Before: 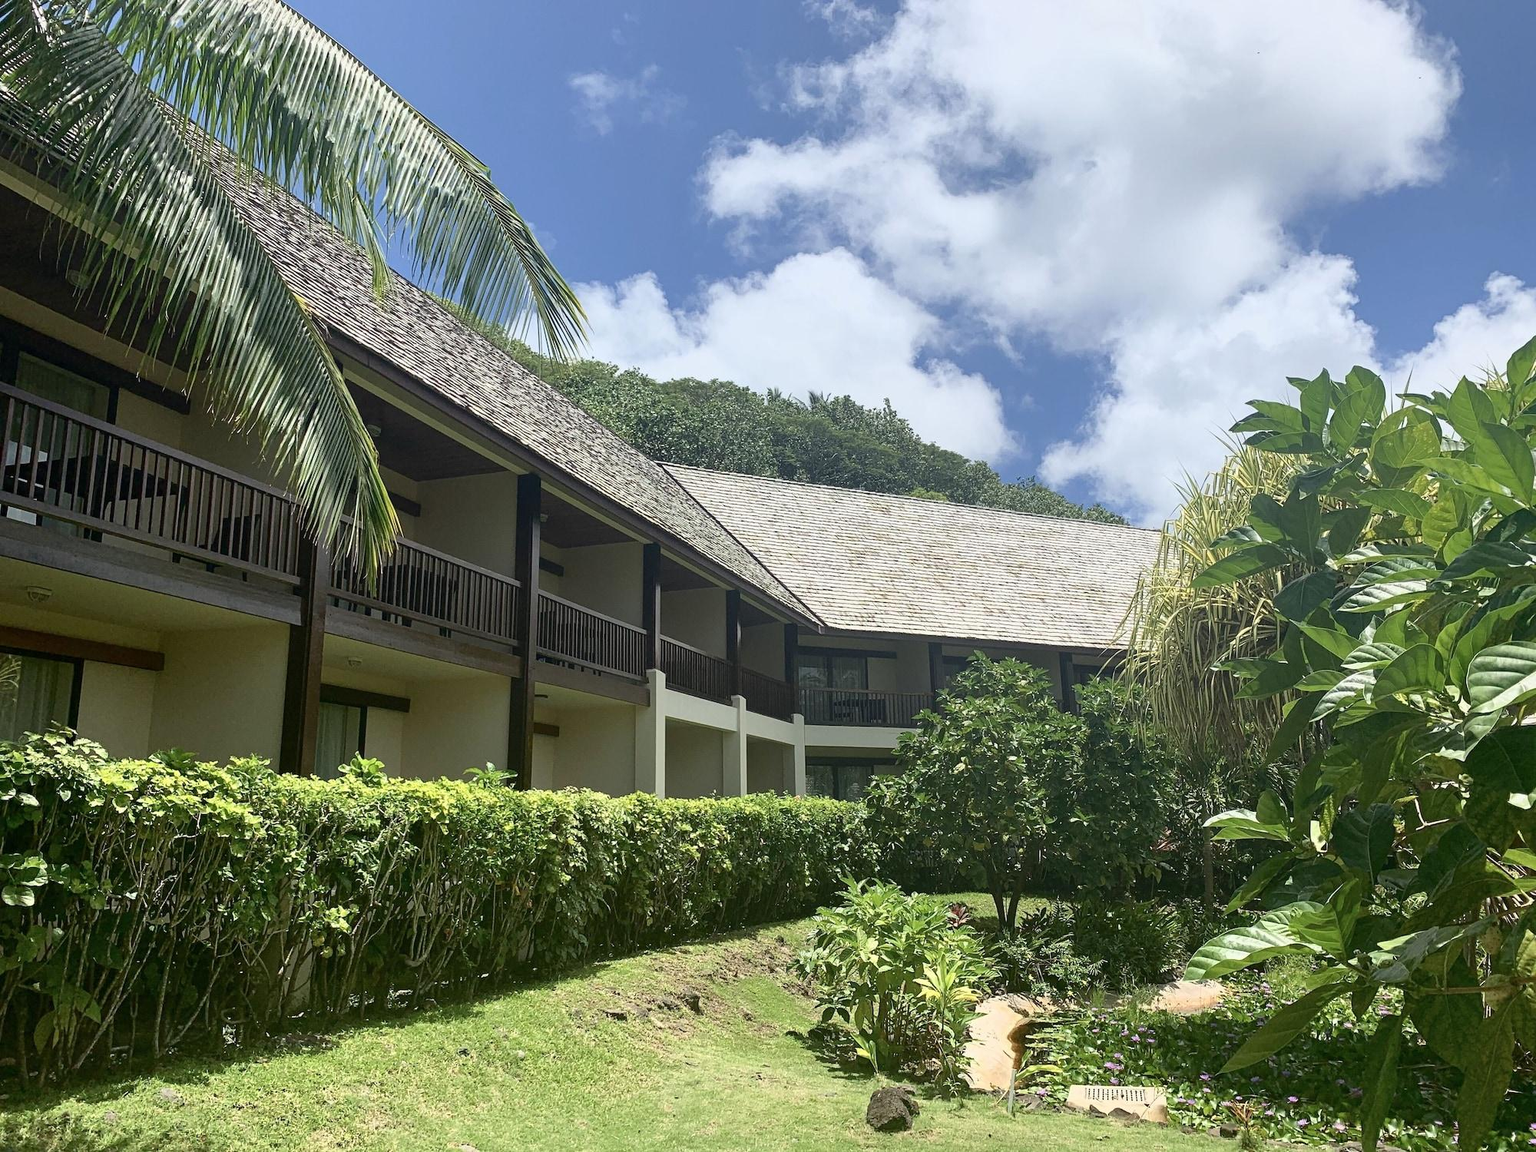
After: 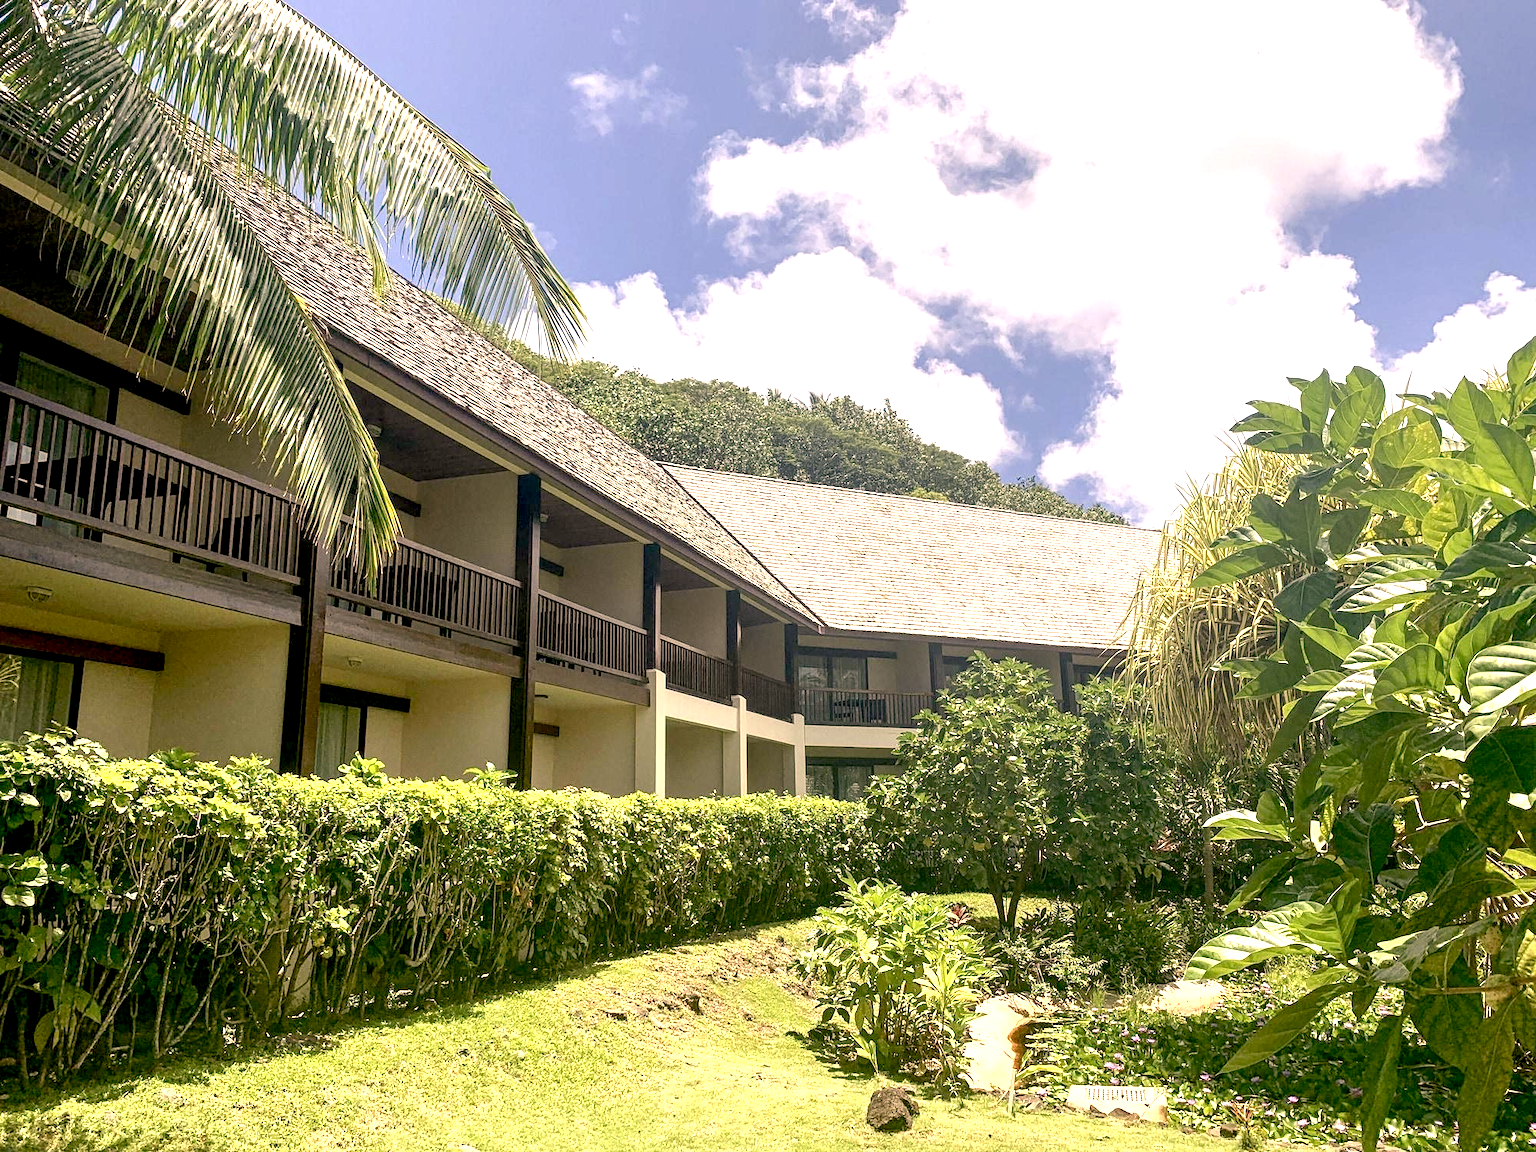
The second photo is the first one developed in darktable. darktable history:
color correction: highlights a* 12.23, highlights b* 5.41
local contrast: on, module defaults
exposure: black level correction 0.008, exposure 0.979 EV, compensate highlight preservation false
white balance: red 1.029, blue 0.92
